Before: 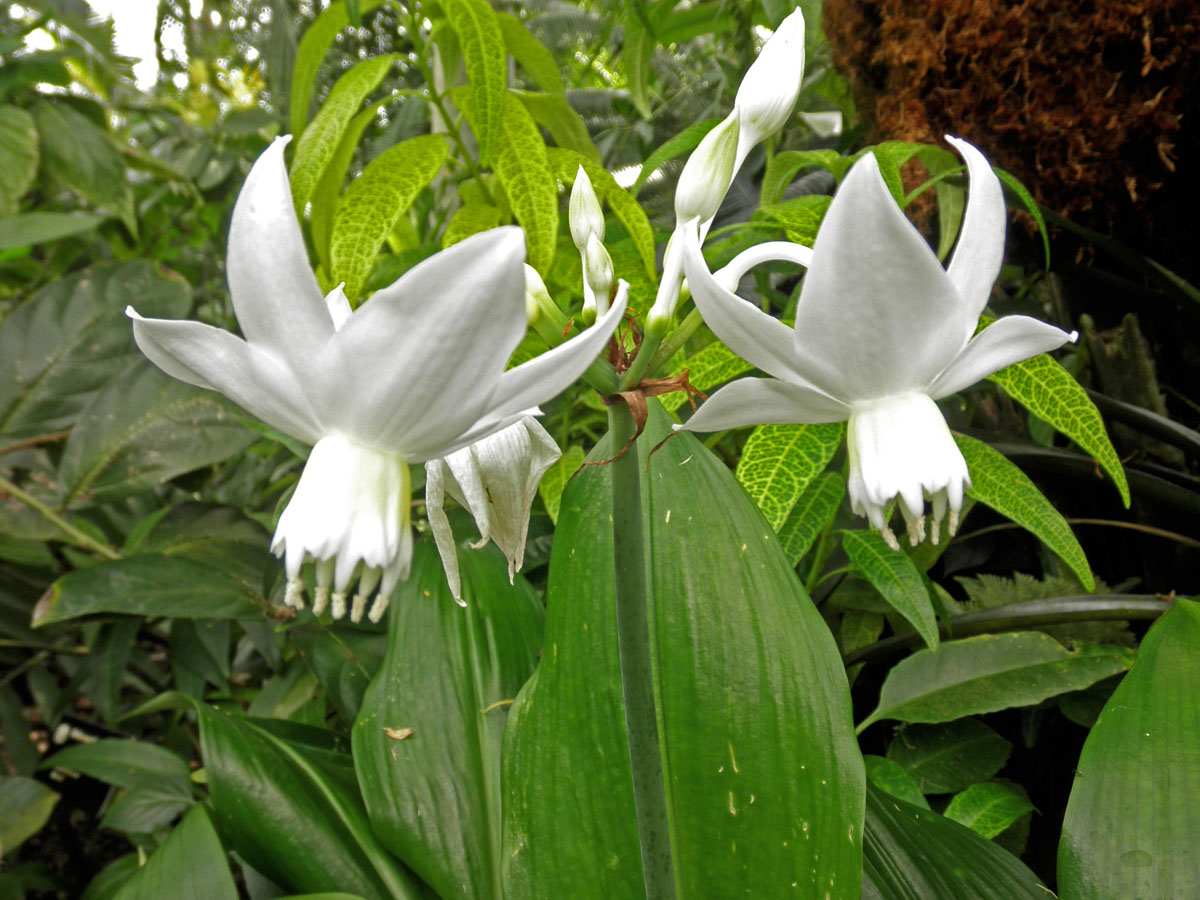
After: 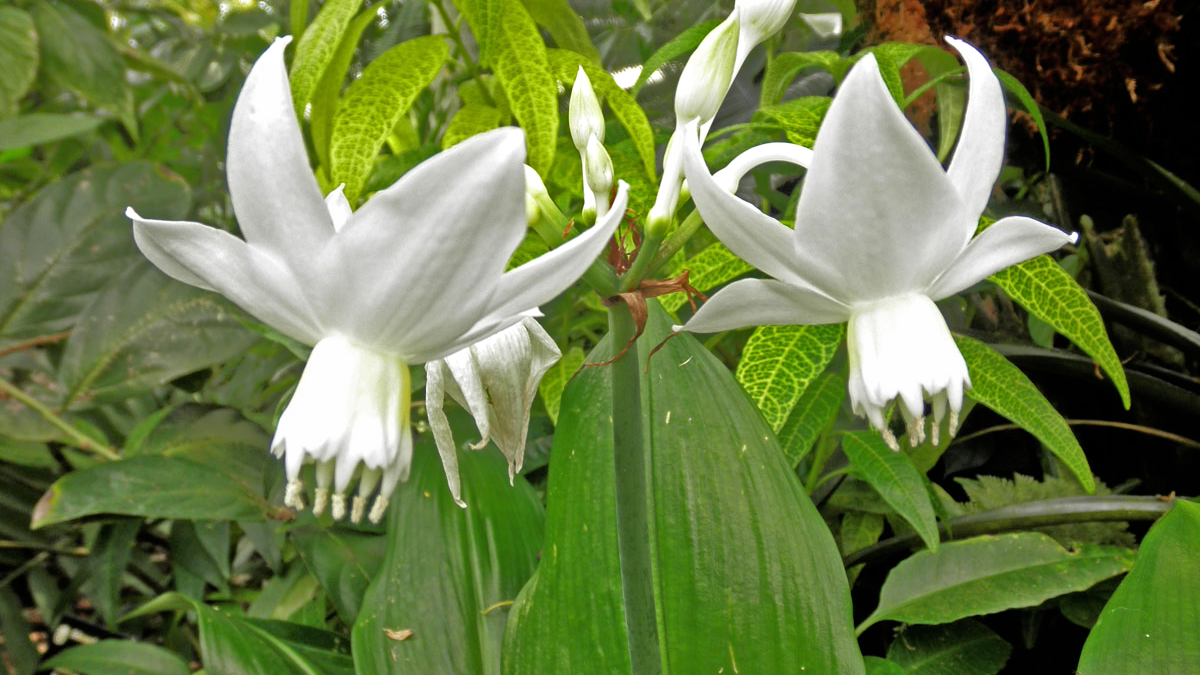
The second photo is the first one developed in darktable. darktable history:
tone equalizer: -8 EV -0.528 EV, -7 EV -0.319 EV, -6 EV -0.083 EV, -5 EV 0.413 EV, -4 EV 0.985 EV, -3 EV 0.791 EV, -2 EV -0.01 EV, -1 EV 0.14 EV, +0 EV -0.012 EV, smoothing 1
crop: top 11.038%, bottom 13.962%
